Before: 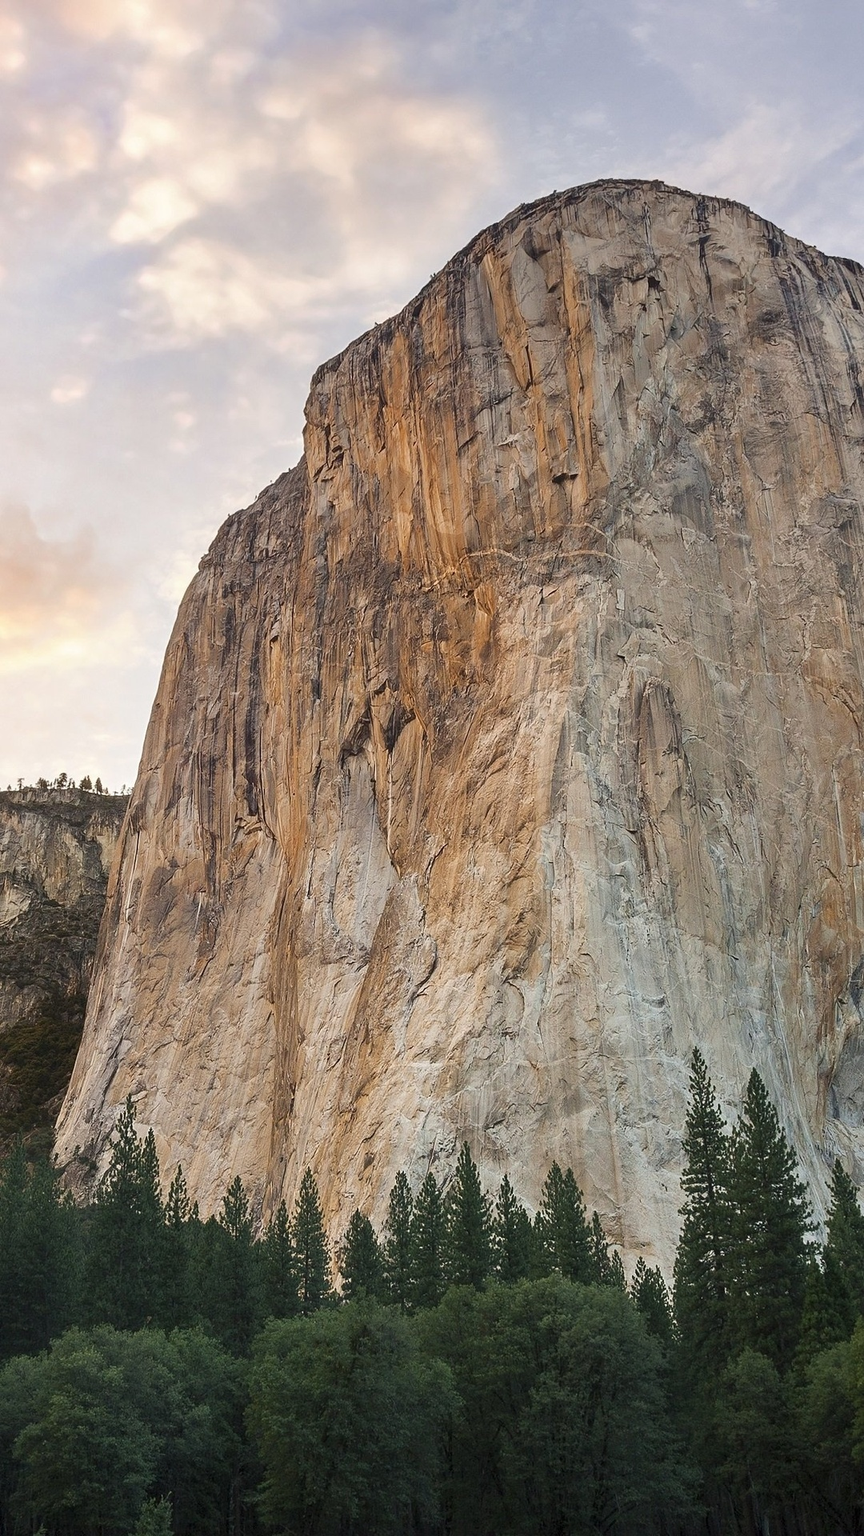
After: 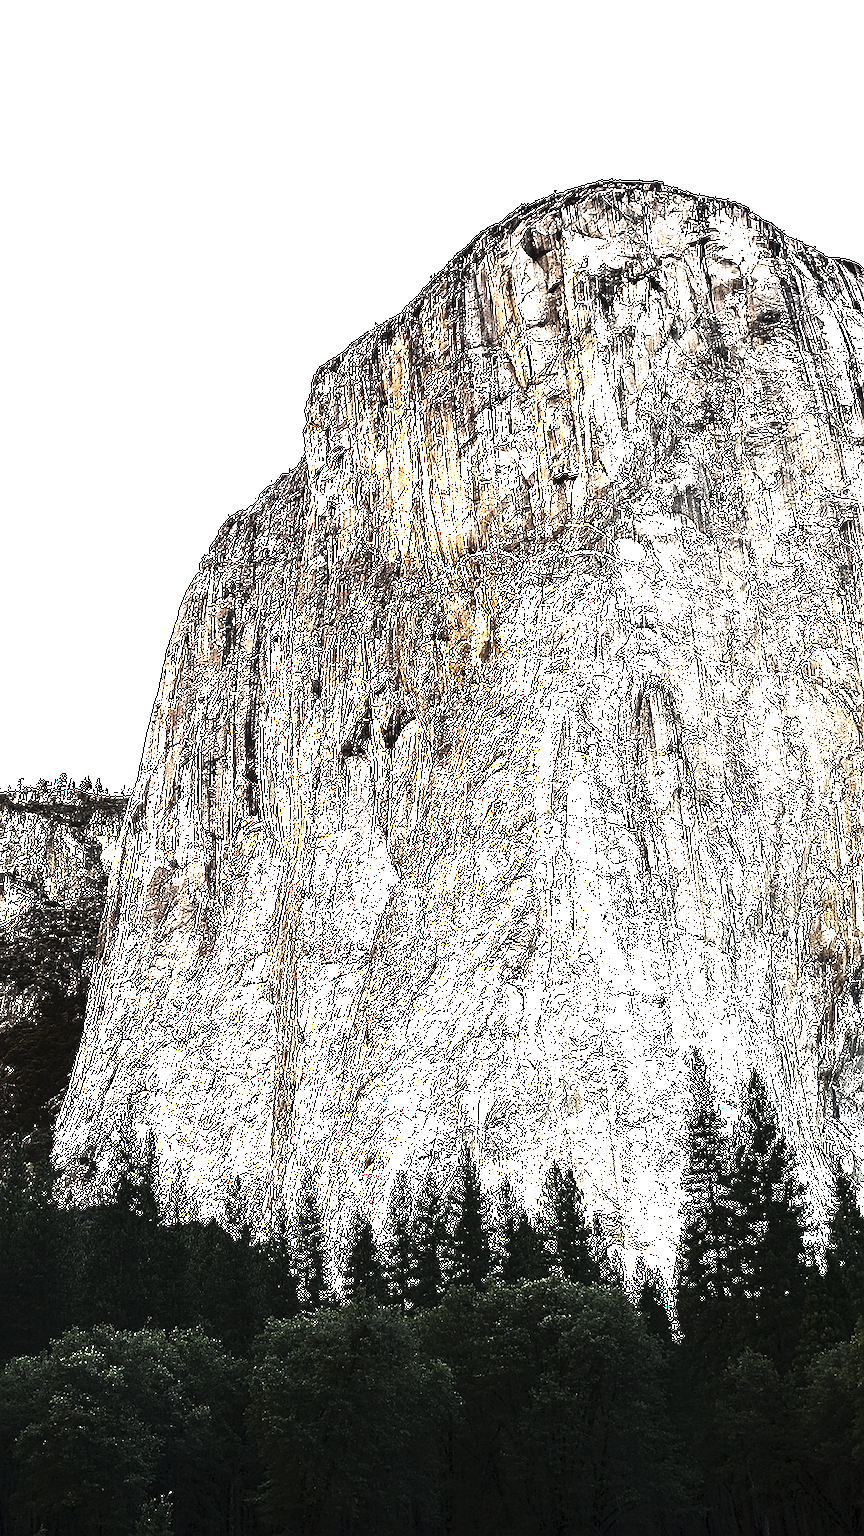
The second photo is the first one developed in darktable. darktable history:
exposure: black level correction 0, exposure 1.975 EV, compensate exposure bias true, compensate highlight preservation false
sharpen: on, module defaults
tone equalizer: -8 EV -0.417 EV, -7 EV -0.389 EV, -6 EV -0.333 EV, -5 EV -0.222 EV, -3 EV 0.222 EV, -2 EV 0.333 EV, -1 EV 0.389 EV, +0 EV 0.417 EV, edges refinement/feathering 500, mask exposure compensation -1.57 EV, preserve details no
tone curve: curves: ch0 [(0, 0) (0.765, 0.349) (1, 1)], color space Lab, linked channels, preserve colors none
